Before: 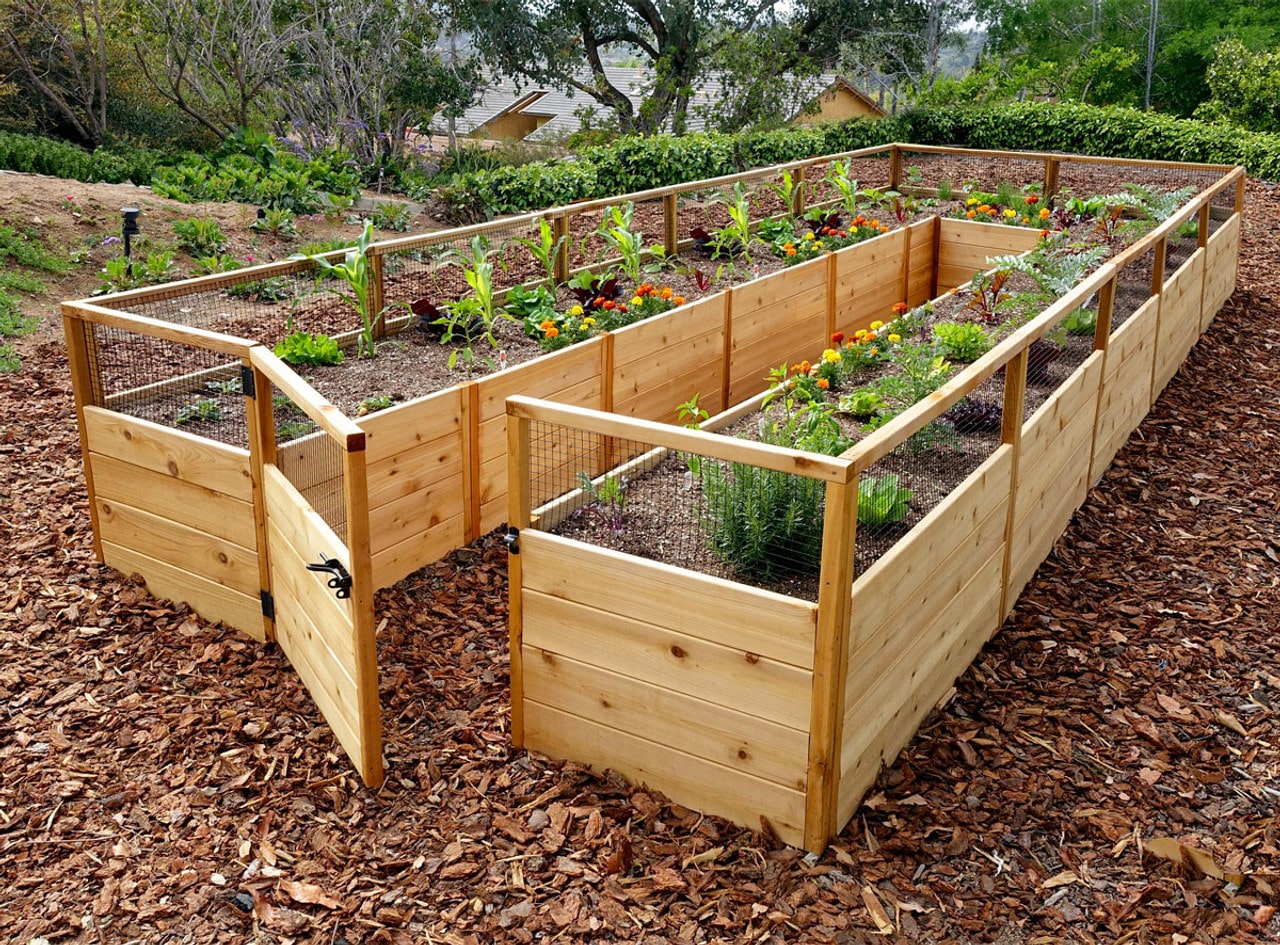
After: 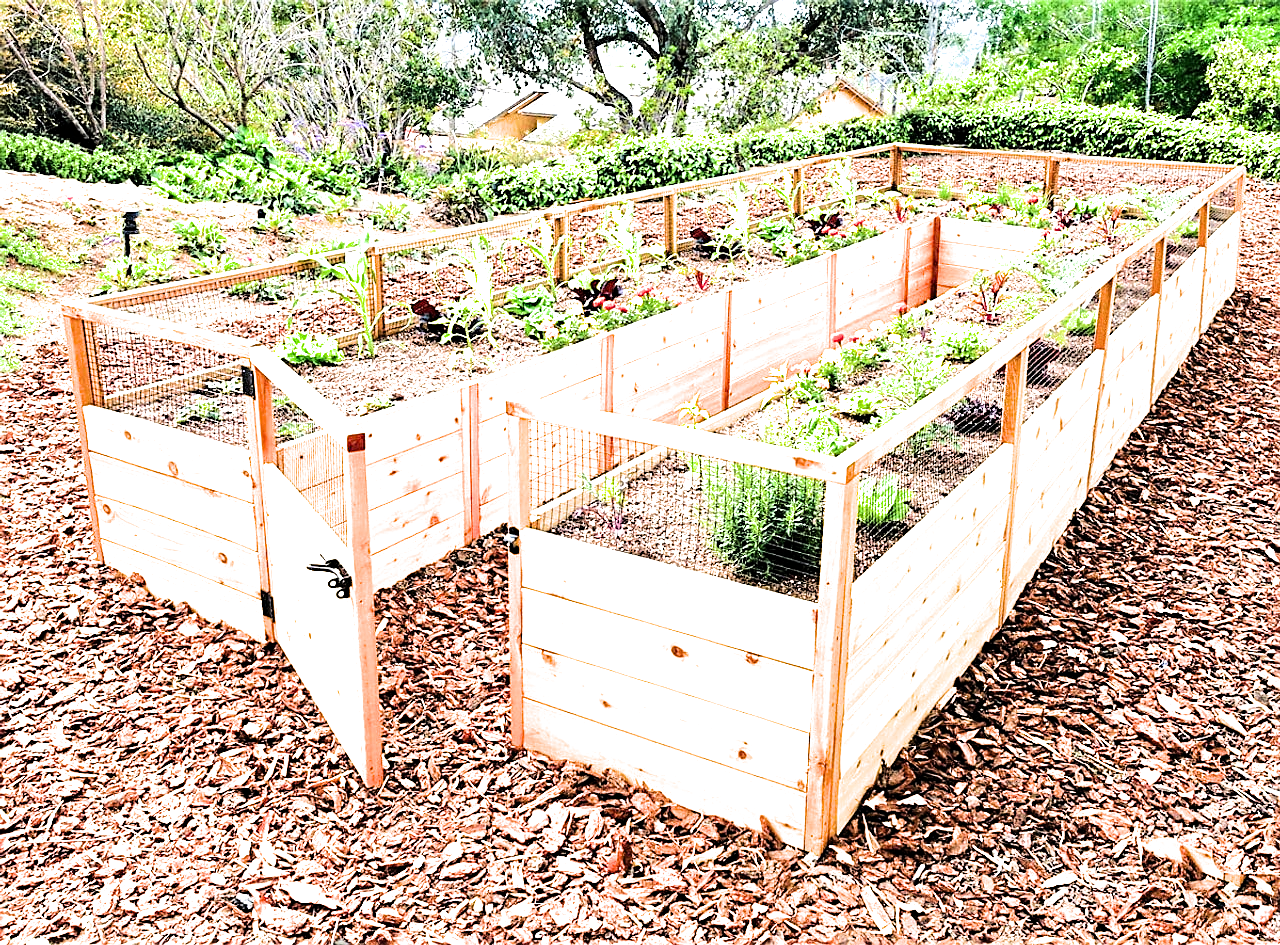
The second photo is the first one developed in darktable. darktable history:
exposure: black level correction 0, exposure 1.975 EV, compensate exposure bias true, compensate highlight preservation false
tone equalizer: -8 EV 0.001 EV, -7 EV -0.002 EV, -6 EV 0.002 EV, -5 EV -0.03 EV, -4 EV -0.116 EV, -3 EV -0.169 EV, -2 EV 0.24 EV, -1 EV 0.702 EV, +0 EV 0.493 EV
filmic rgb: black relative exposure -4.93 EV, white relative exposure 2.84 EV, hardness 3.72
sharpen: on, module defaults
